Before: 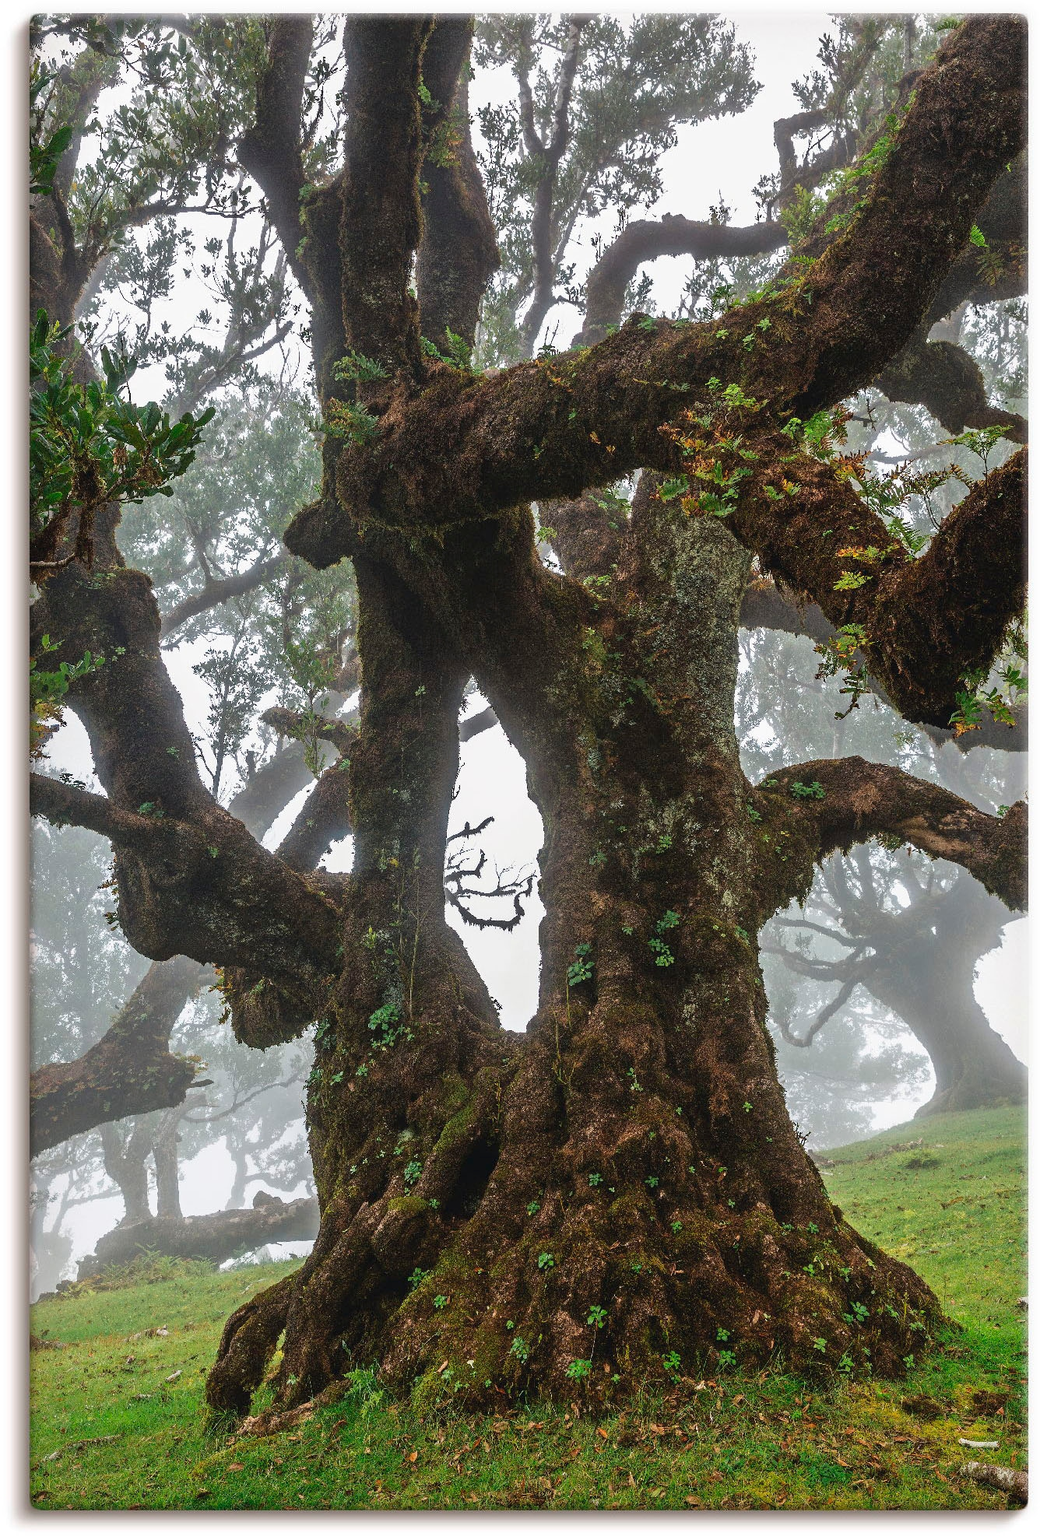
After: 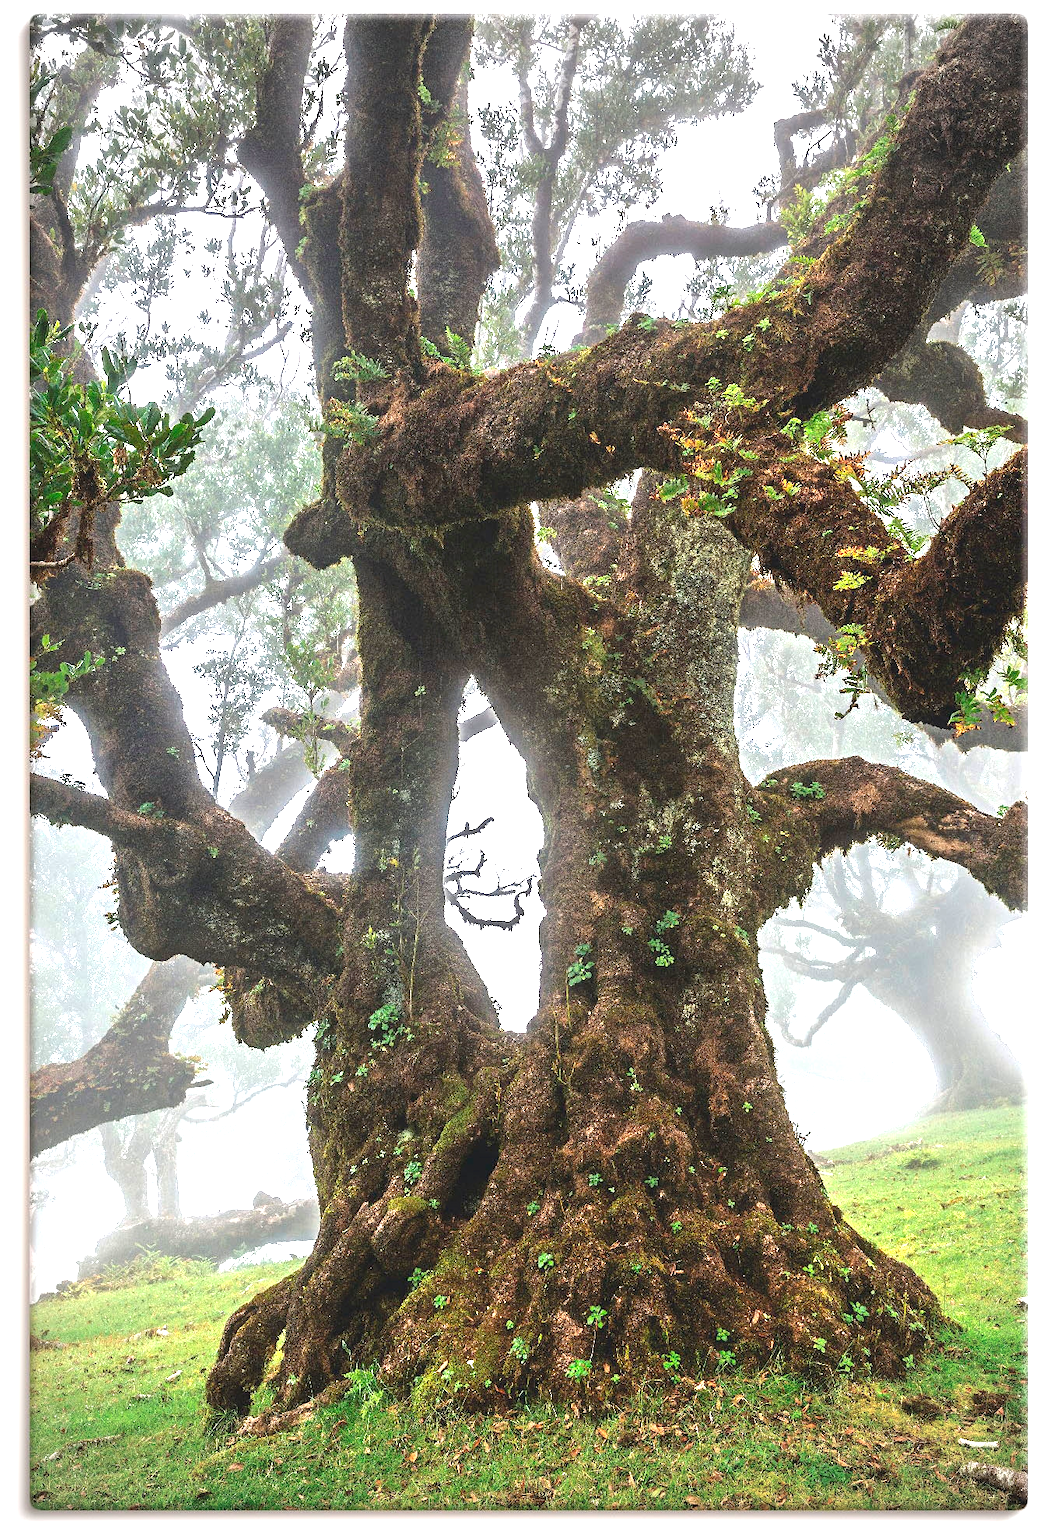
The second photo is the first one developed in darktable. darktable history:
vignetting: on, module defaults
exposure: black level correction 0, exposure 1.4 EV, compensate highlight preservation false
